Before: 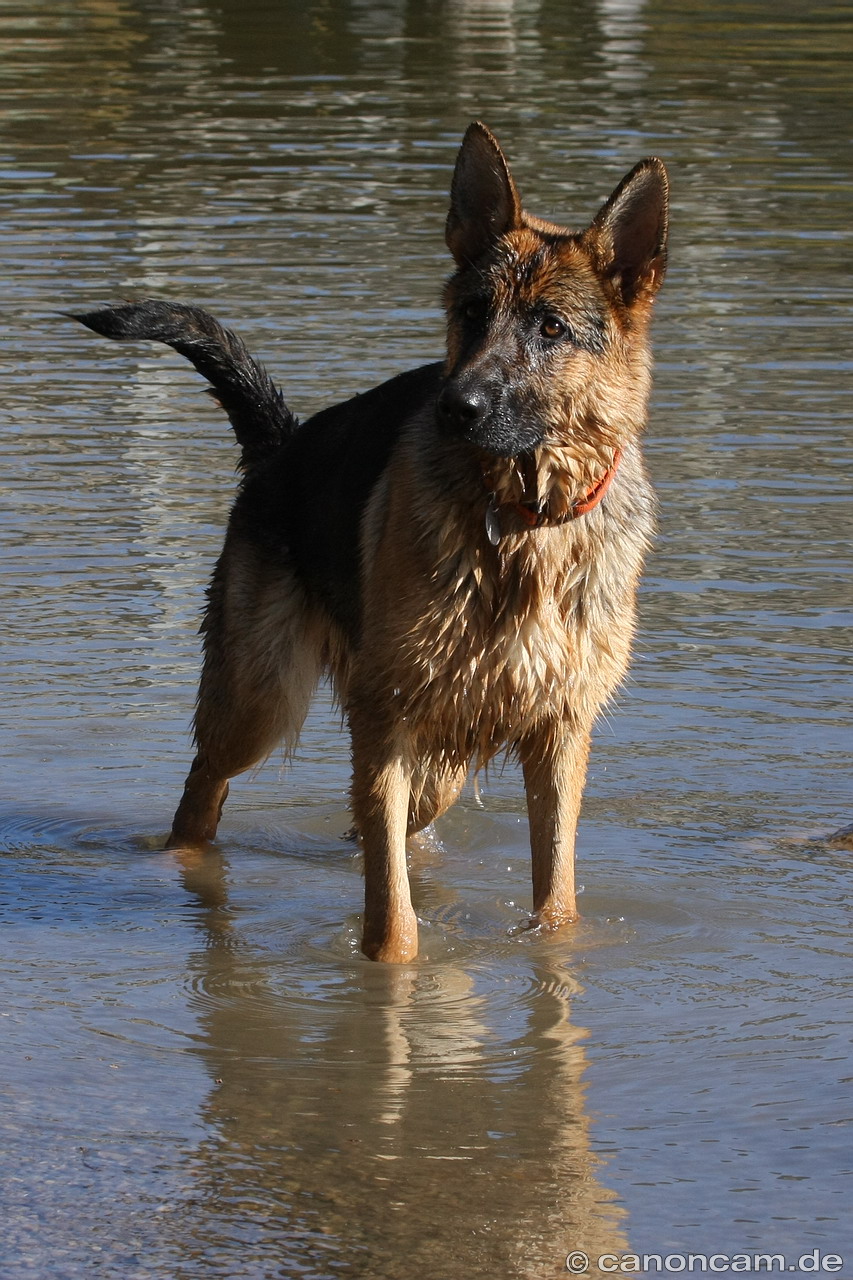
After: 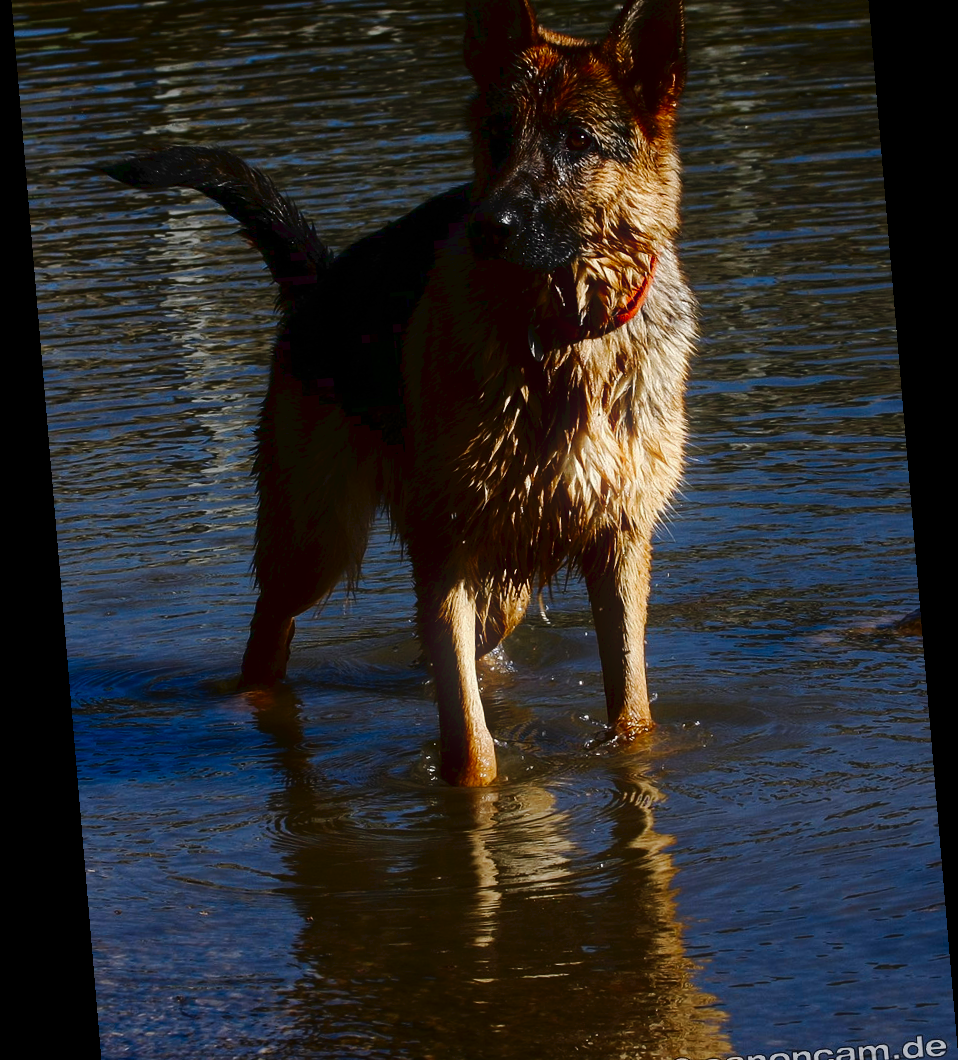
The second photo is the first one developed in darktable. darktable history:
crop and rotate: top 15.774%, bottom 5.506%
tone curve: curves: ch0 [(0, 0) (0.003, 0.035) (0.011, 0.035) (0.025, 0.035) (0.044, 0.046) (0.069, 0.063) (0.1, 0.084) (0.136, 0.123) (0.177, 0.174) (0.224, 0.232) (0.277, 0.304) (0.335, 0.387) (0.399, 0.476) (0.468, 0.566) (0.543, 0.639) (0.623, 0.714) (0.709, 0.776) (0.801, 0.851) (0.898, 0.921) (1, 1)], preserve colors none
rotate and perspective: rotation -4.86°, automatic cropping off
contrast brightness saturation: contrast 0.09, brightness -0.59, saturation 0.17
bloom: size 5%, threshold 95%, strength 15%
